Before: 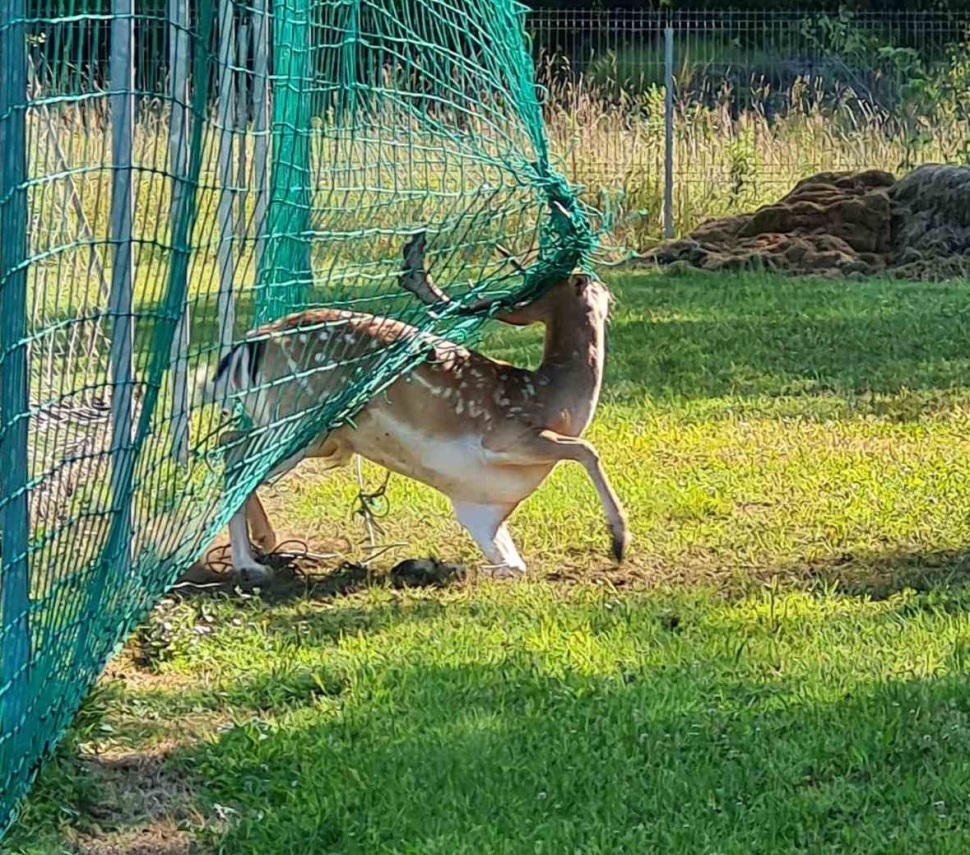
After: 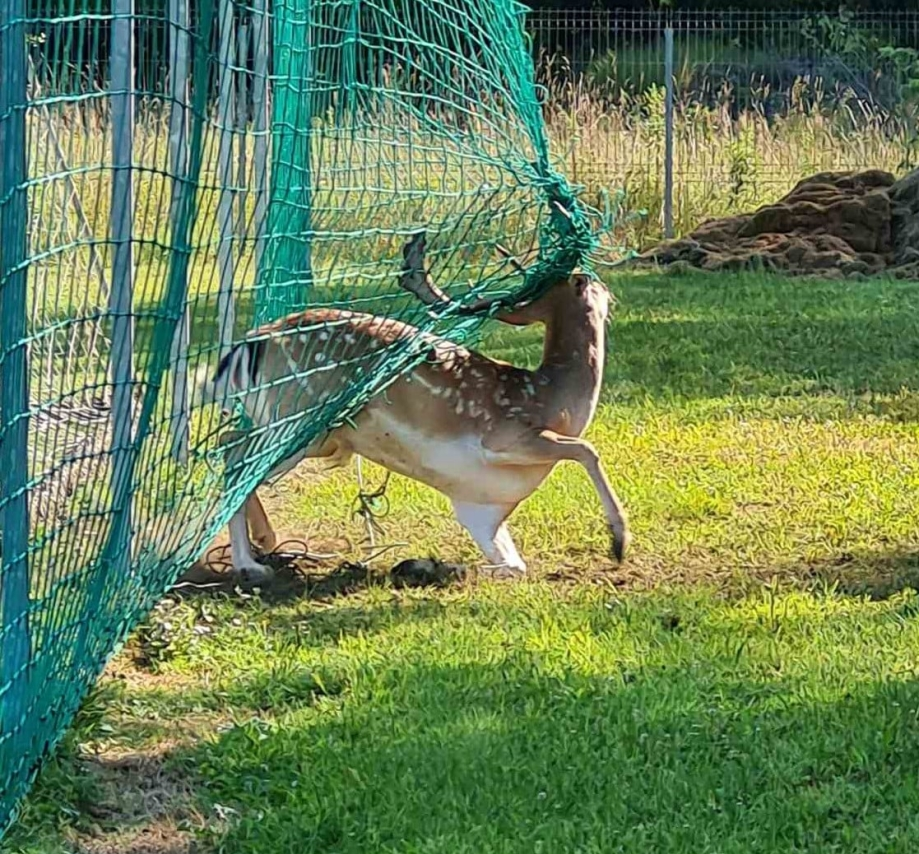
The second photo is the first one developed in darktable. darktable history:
crop and rotate: left 0%, right 5.257%
